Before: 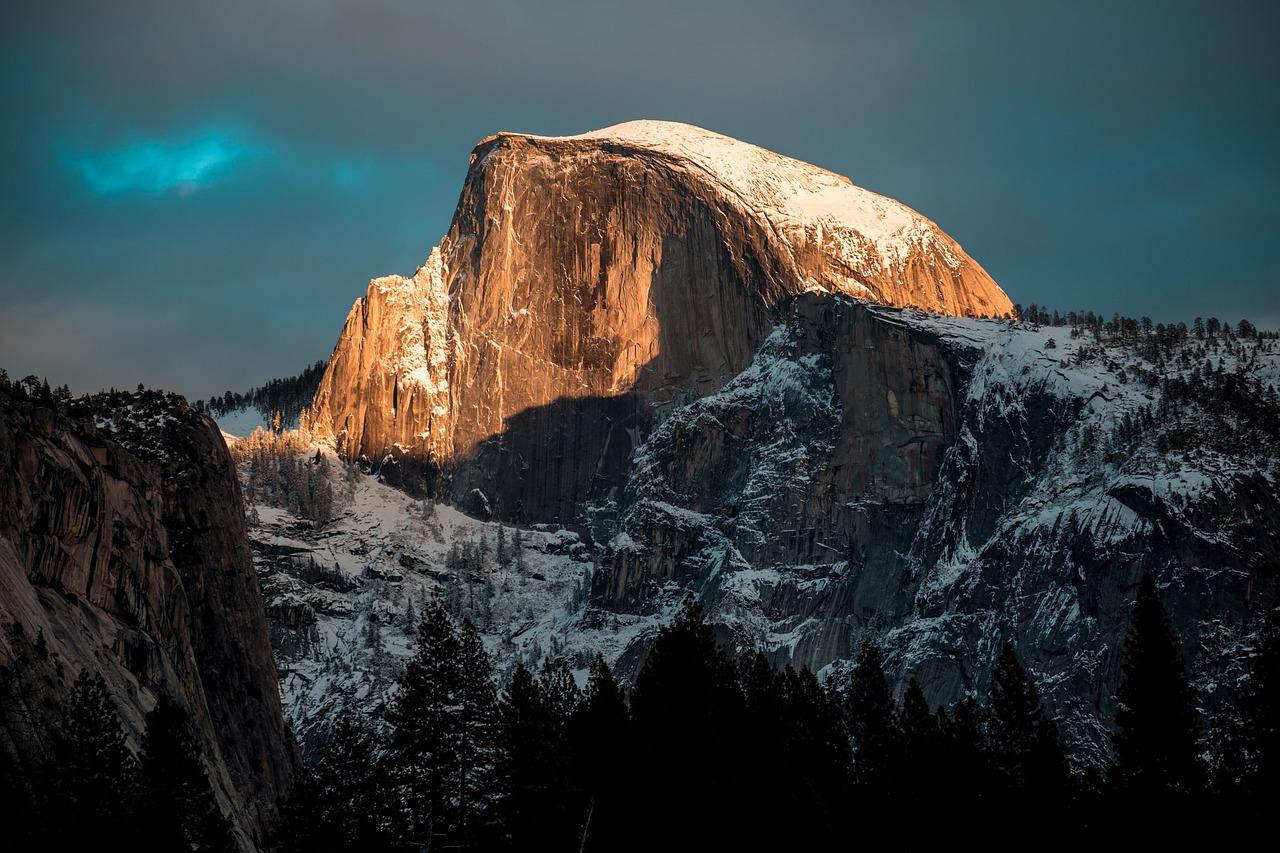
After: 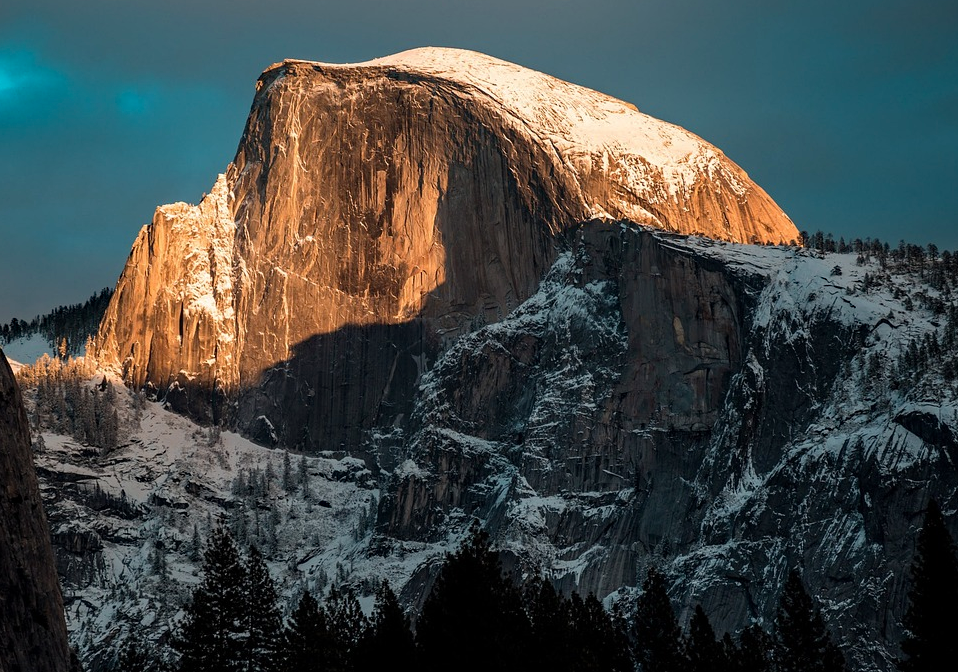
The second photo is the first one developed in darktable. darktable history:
crop: left 16.768%, top 8.653%, right 8.362%, bottom 12.485%
haze removal: compatibility mode true, adaptive false
